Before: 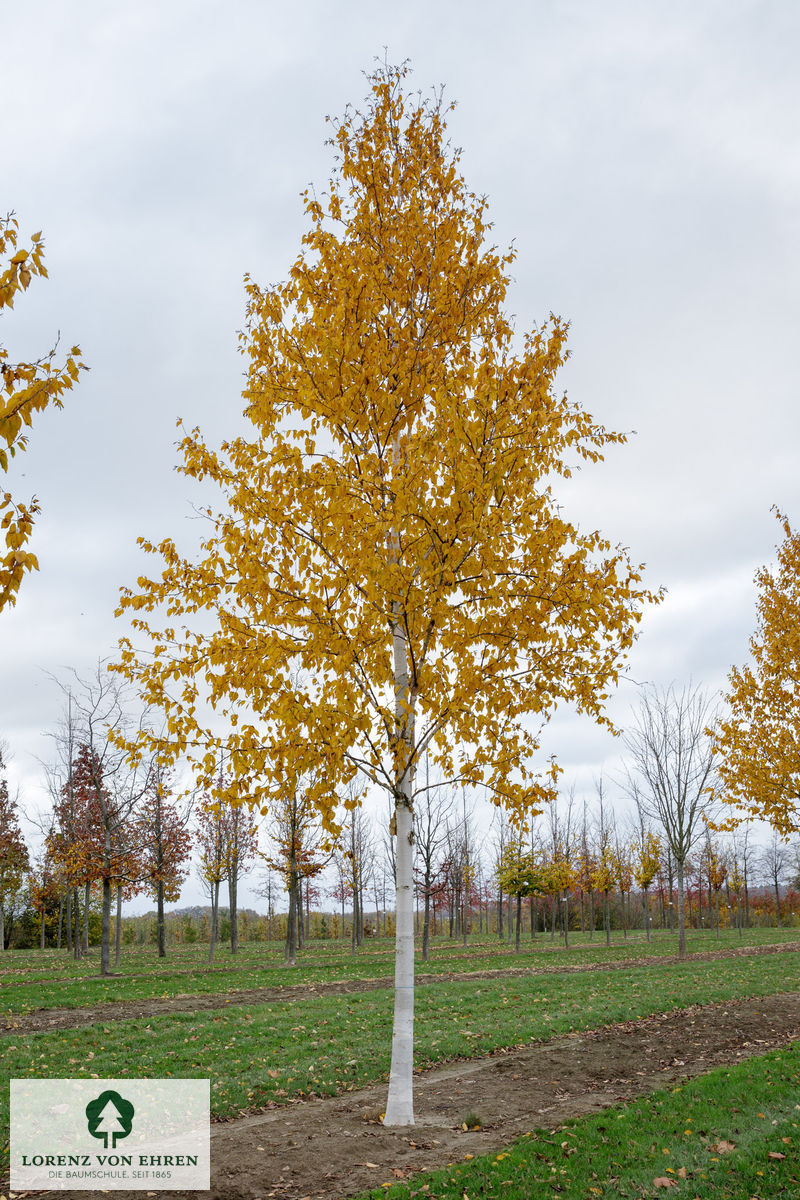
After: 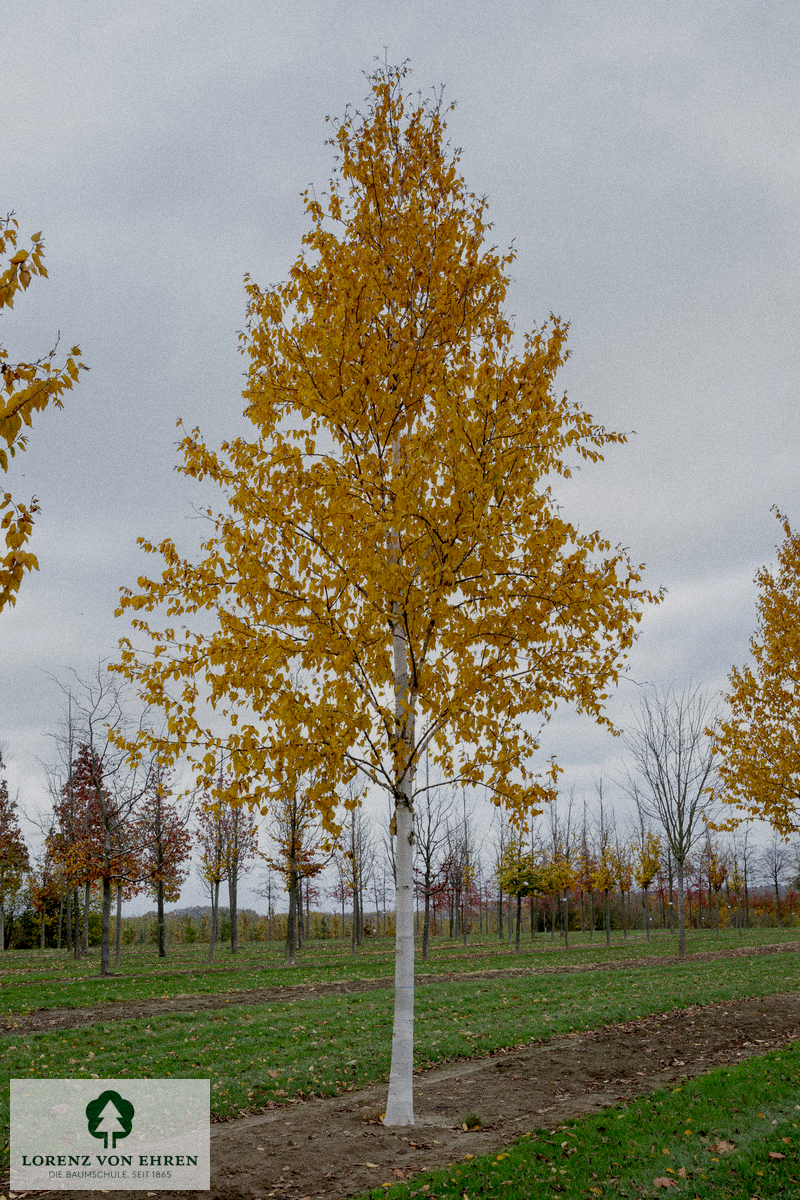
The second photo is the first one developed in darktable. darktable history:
exposure: black level correction 0.012, exposure 0.7 EV, compensate exposure bias true, compensate highlight preservation false
grain: coarseness 3.21 ISO
